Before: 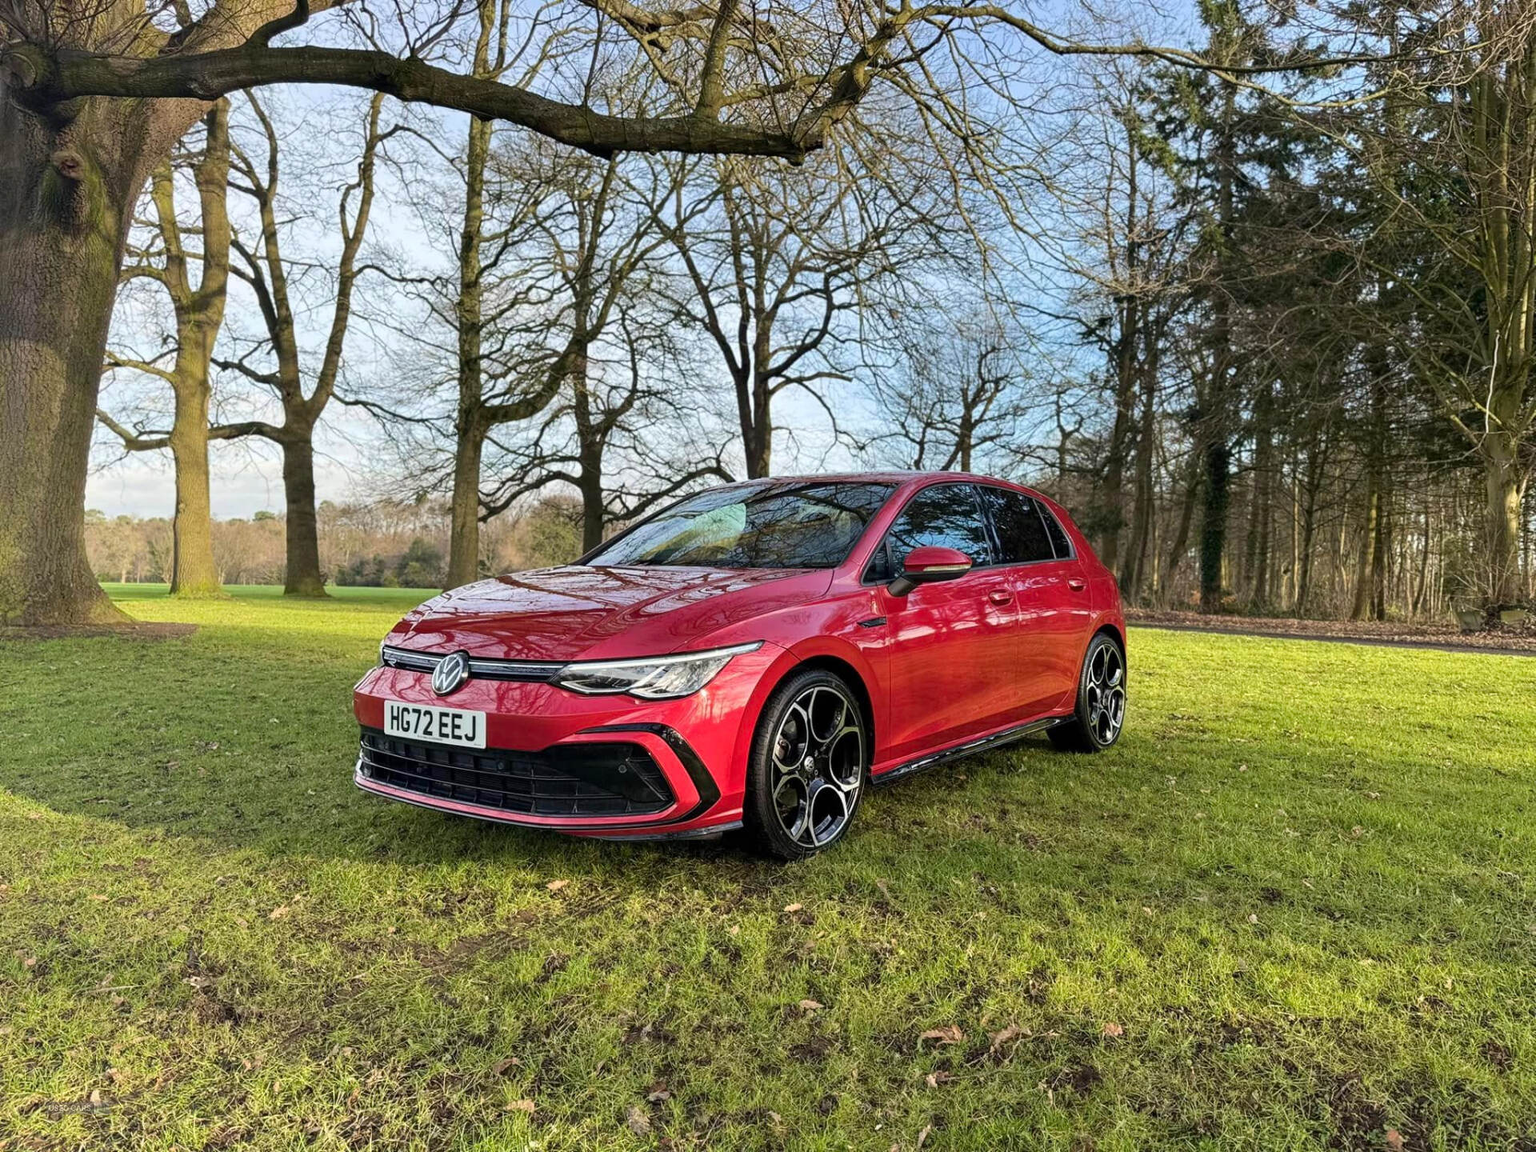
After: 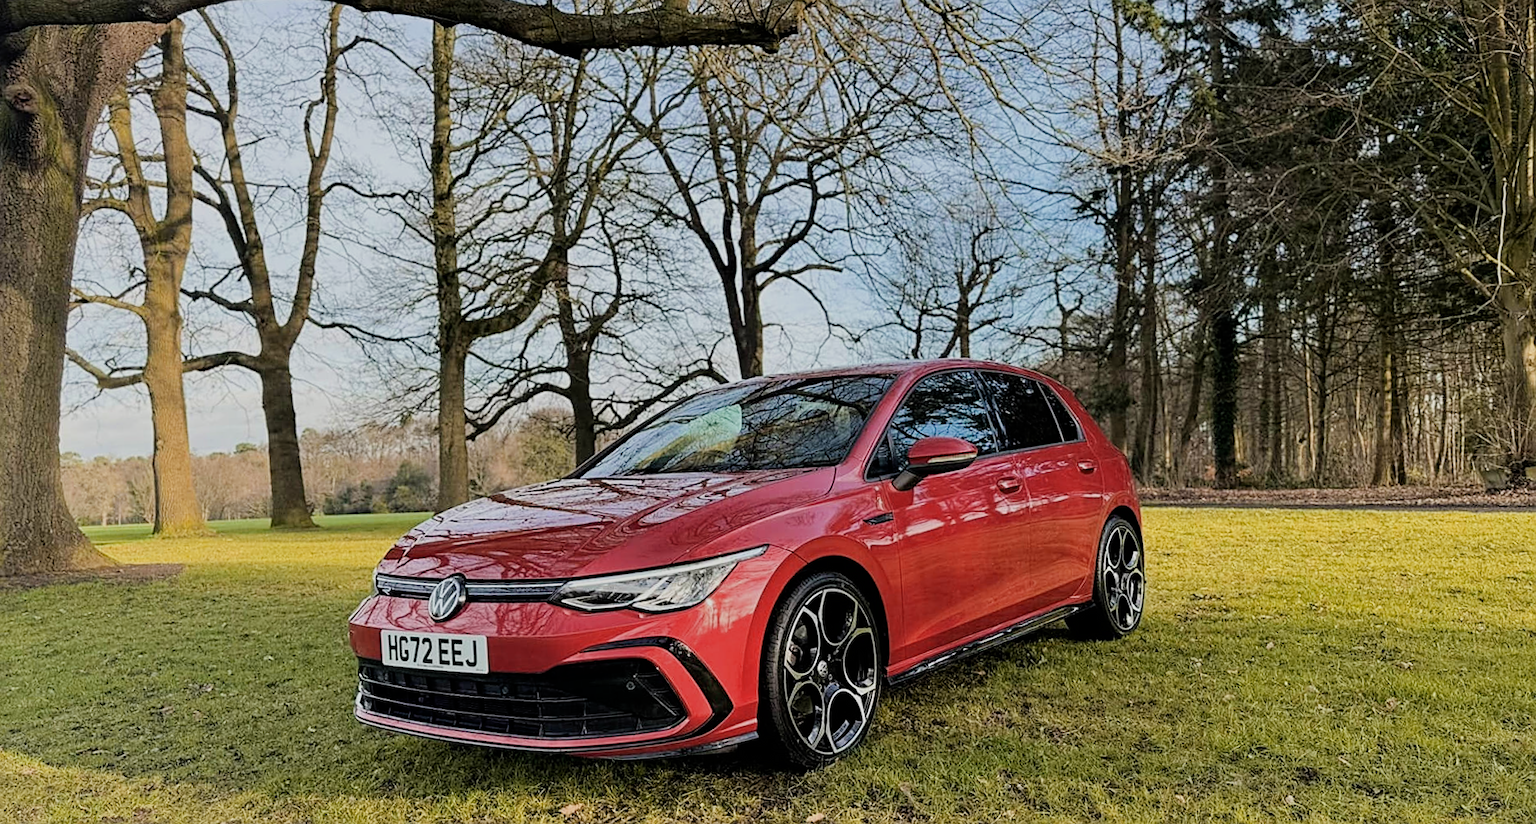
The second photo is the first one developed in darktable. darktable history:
crop: top 5.667%, bottom 17.637%
filmic rgb: black relative exposure -7.65 EV, white relative exposure 4.56 EV, hardness 3.61
sharpen: on, module defaults
rotate and perspective: rotation -3.52°, crop left 0.036, crop right 0.964, crop top 0.081, crop bottom 0.919
color zones: curves: ch1 [(0, 0.455) (0.063, 0.455) (0.286, 0.495) (0.429, 0.5) (0.571, 0.5) (0.714, 0.5) (0.857, 0.5) (1, 0.455)]; ch2 [(0, 0.532) (0.063, 0.521) (0.233, 0.447) (0.429, 0.489) (0.571, 0.5) (0.714, 0.5) (0.857, 0.5) (1, 0.532)]
